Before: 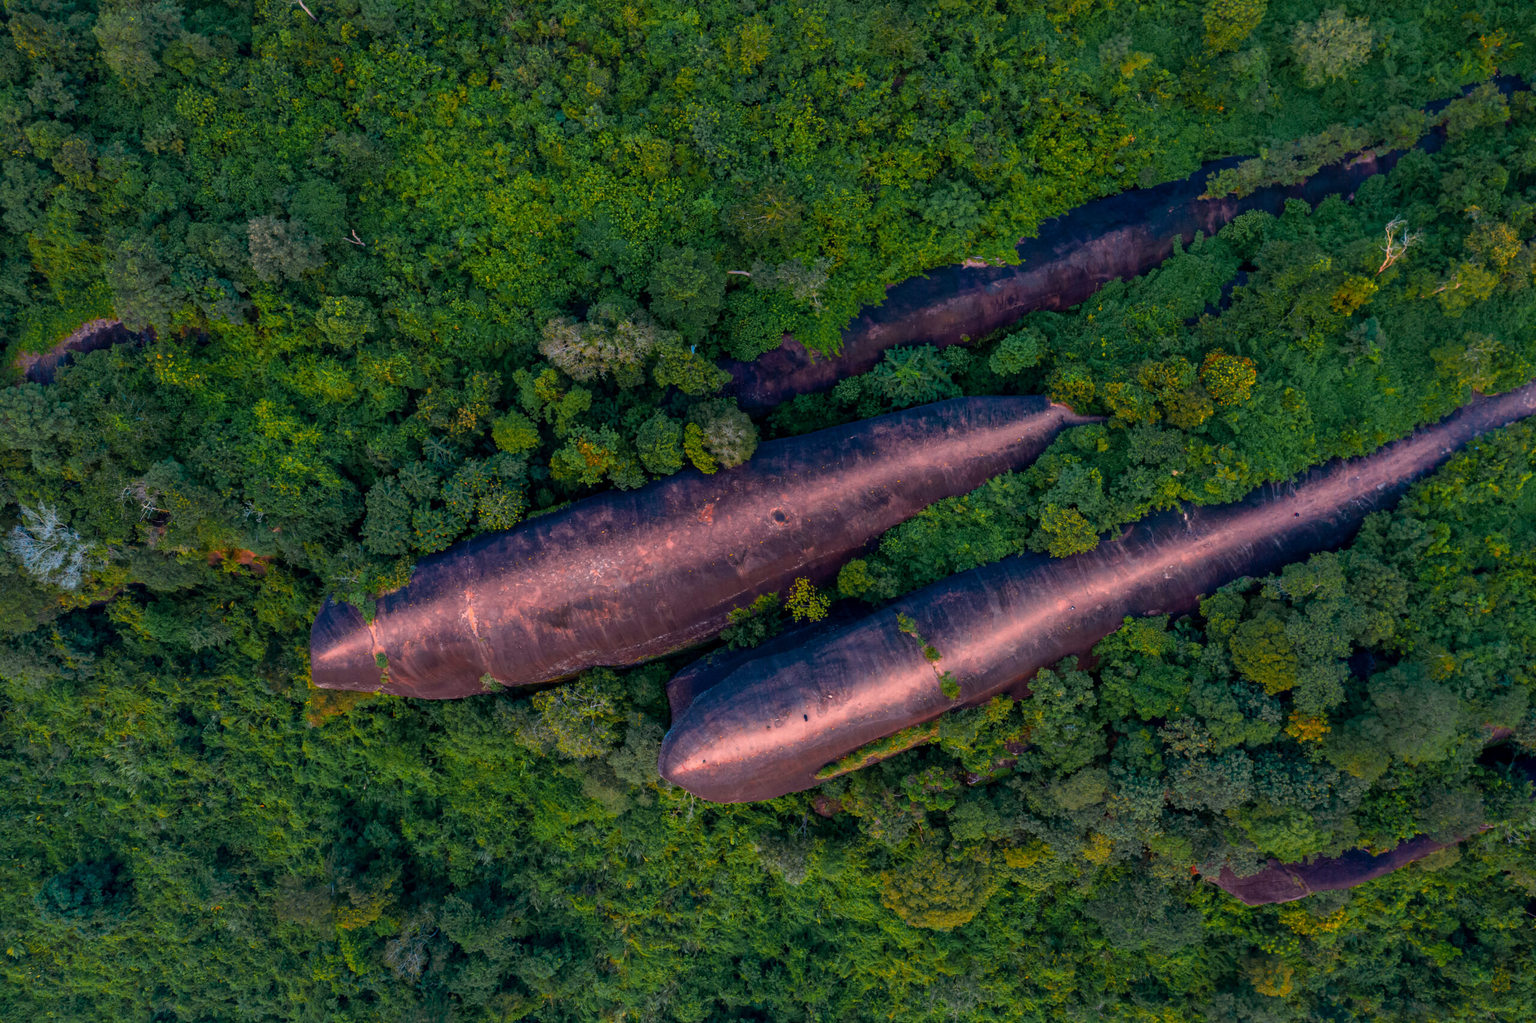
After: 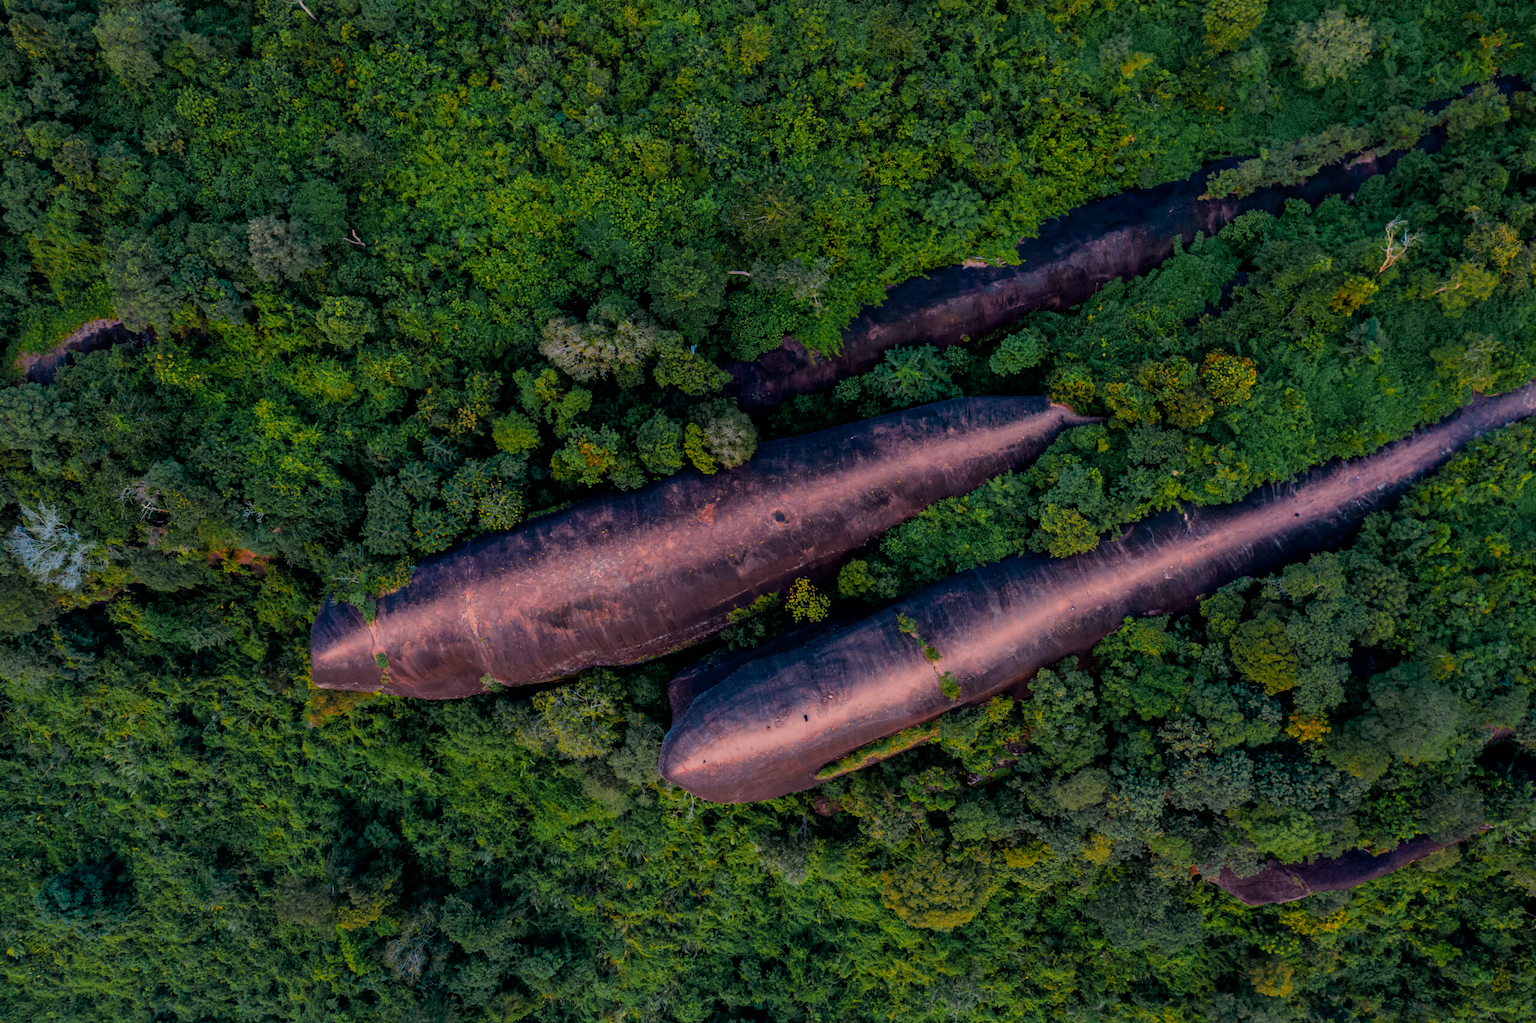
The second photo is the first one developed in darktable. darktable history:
filmic rgb: black relative exposure -7.16 EV, white relative exposure 5.36 EV, threshold 6 EV, hardness 3.02, enable highlight reconstruction true
